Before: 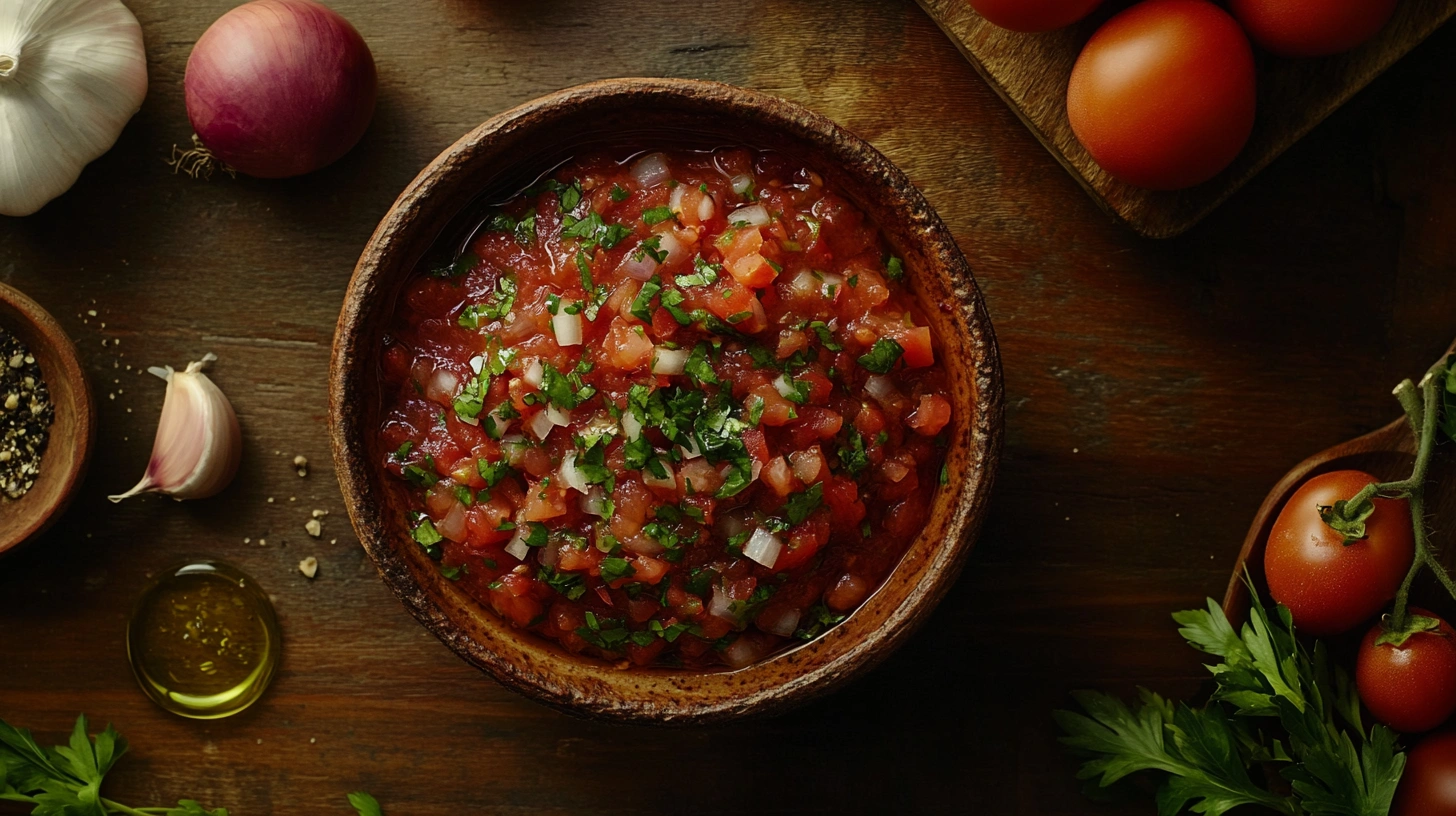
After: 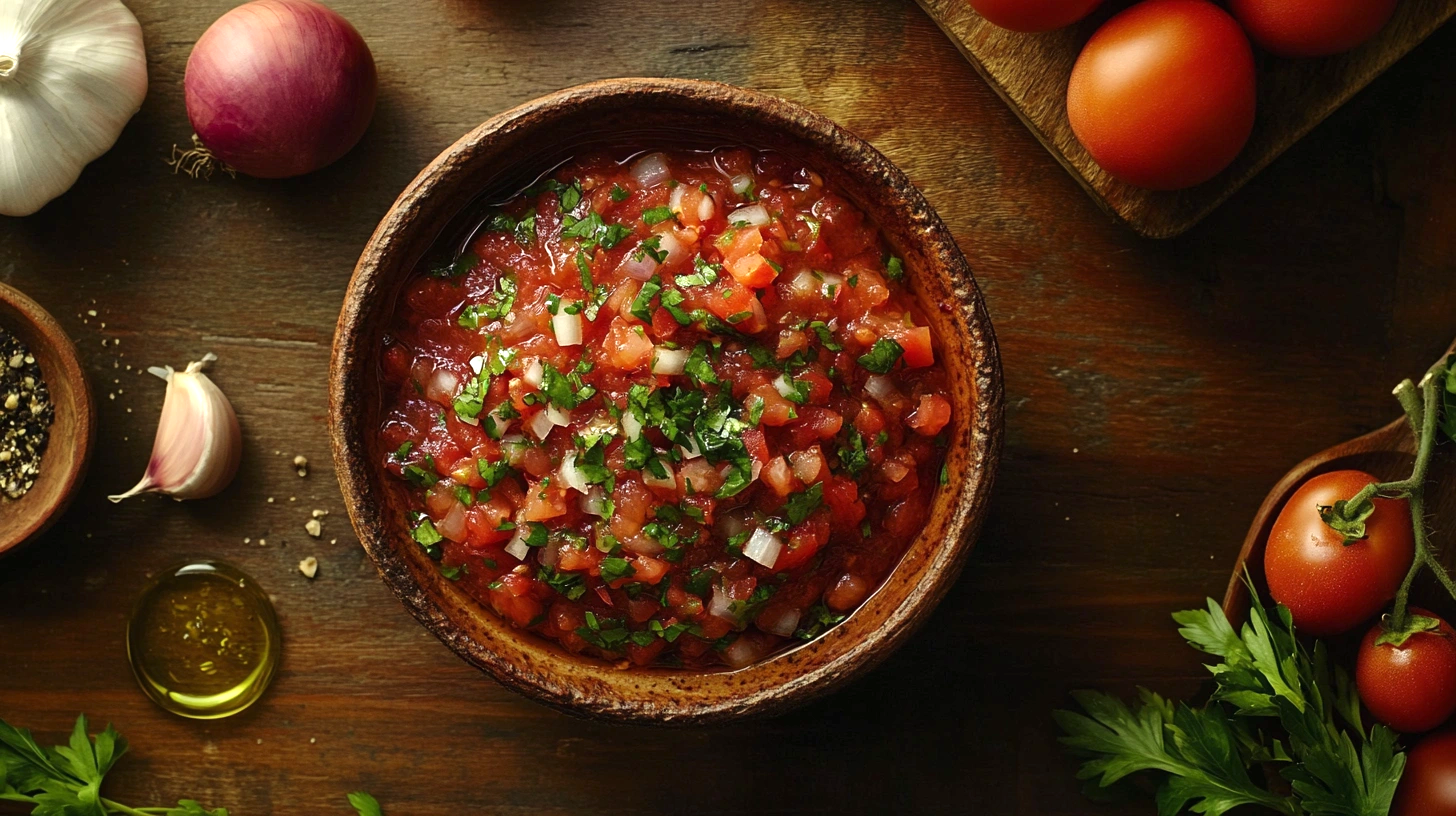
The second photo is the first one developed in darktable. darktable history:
exposure: black level correction 0, exposure 0.7 EV, compensate exposure bias true, compensate highlight preservation false
shadows and highlights: radius 331.84, shadows 53.55, highlights -100, compress 94.63%, highlights color adjustment 73.23%, soften with gaussian
